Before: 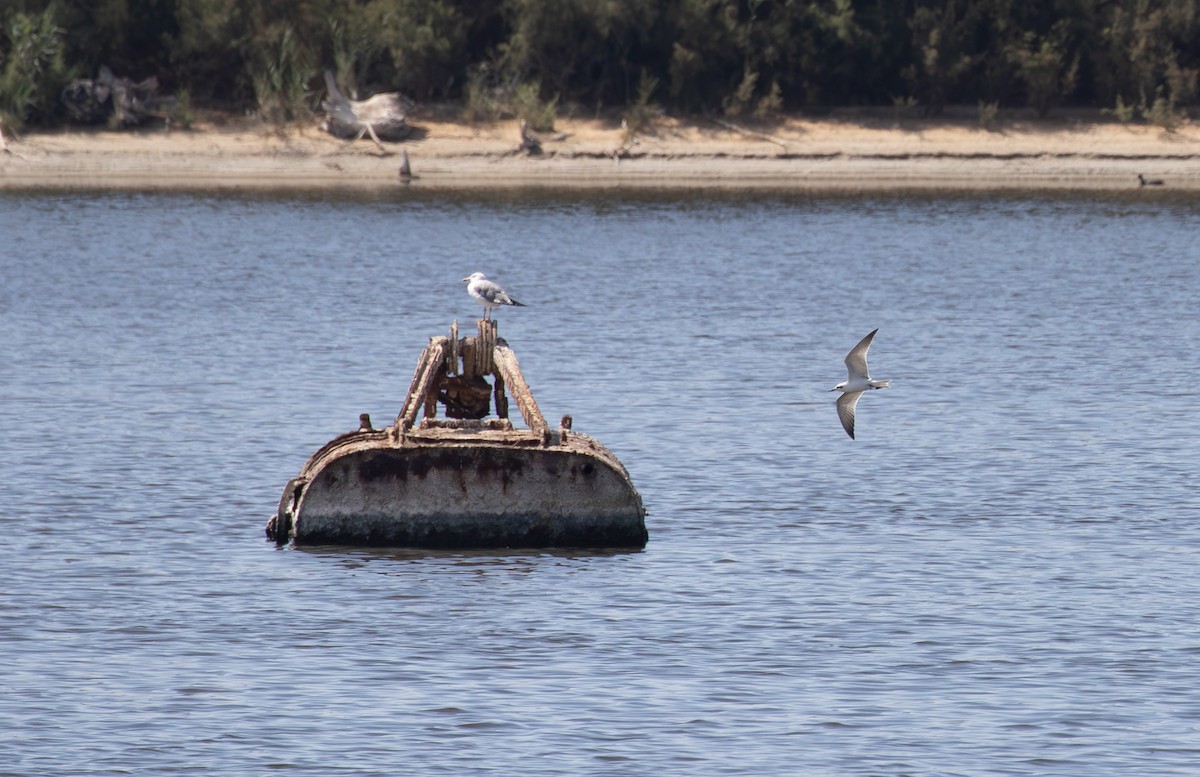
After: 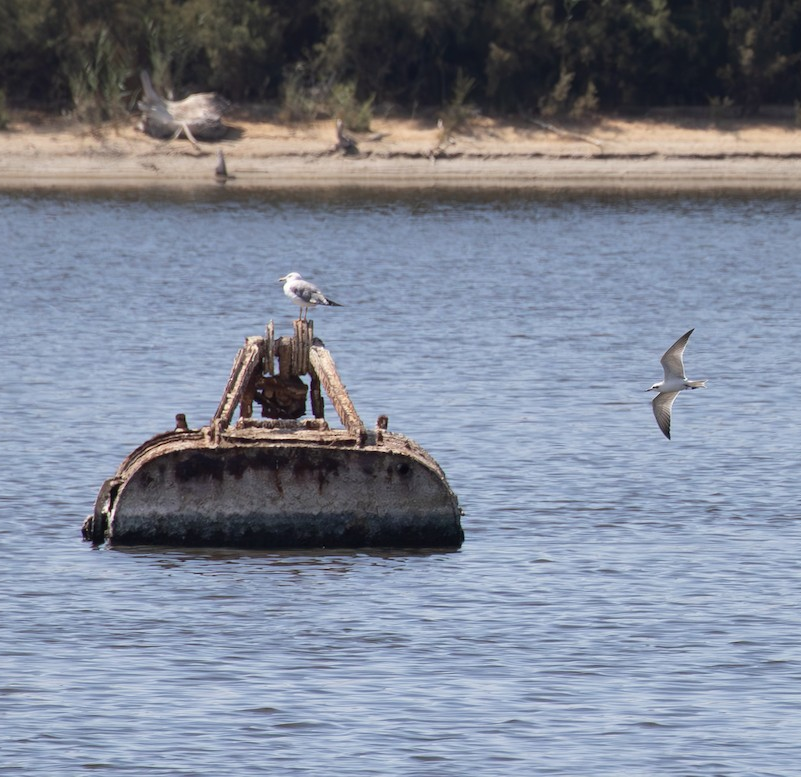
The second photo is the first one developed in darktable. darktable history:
crop and rotate: left 15.355%, right 17.893%
